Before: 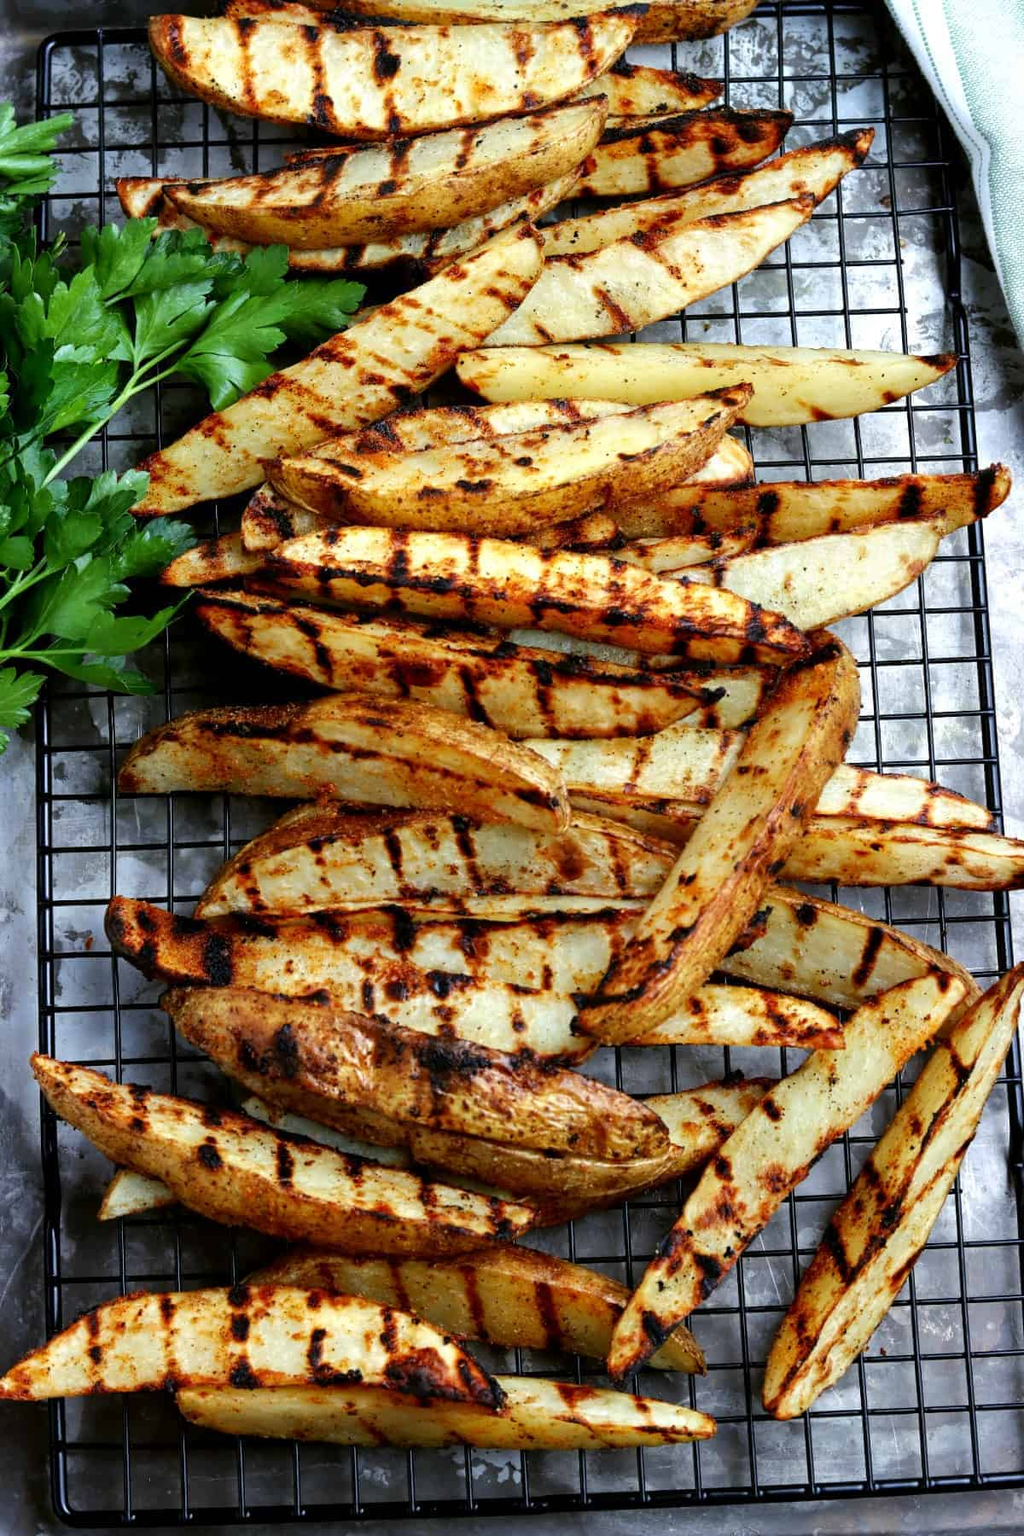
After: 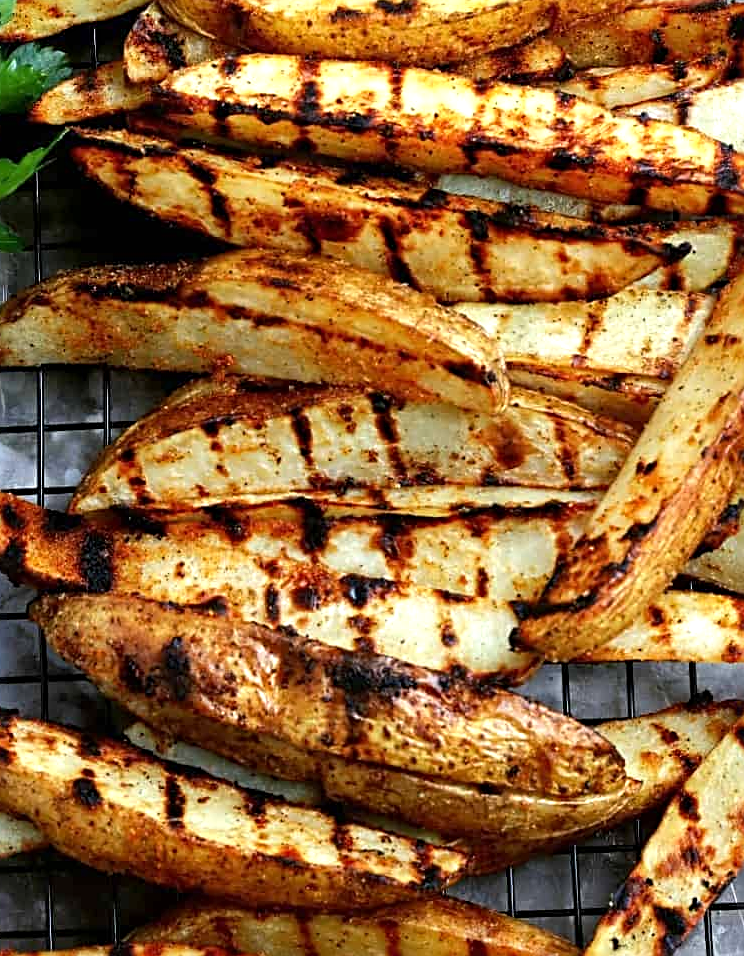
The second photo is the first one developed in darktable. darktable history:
crop: left 13.312%, top 31.28%, right 24.627%, bottom 15.582%
exposure: exposure 0.375 EV, compensate highlight preservation false
sharpen: radius 2.767
